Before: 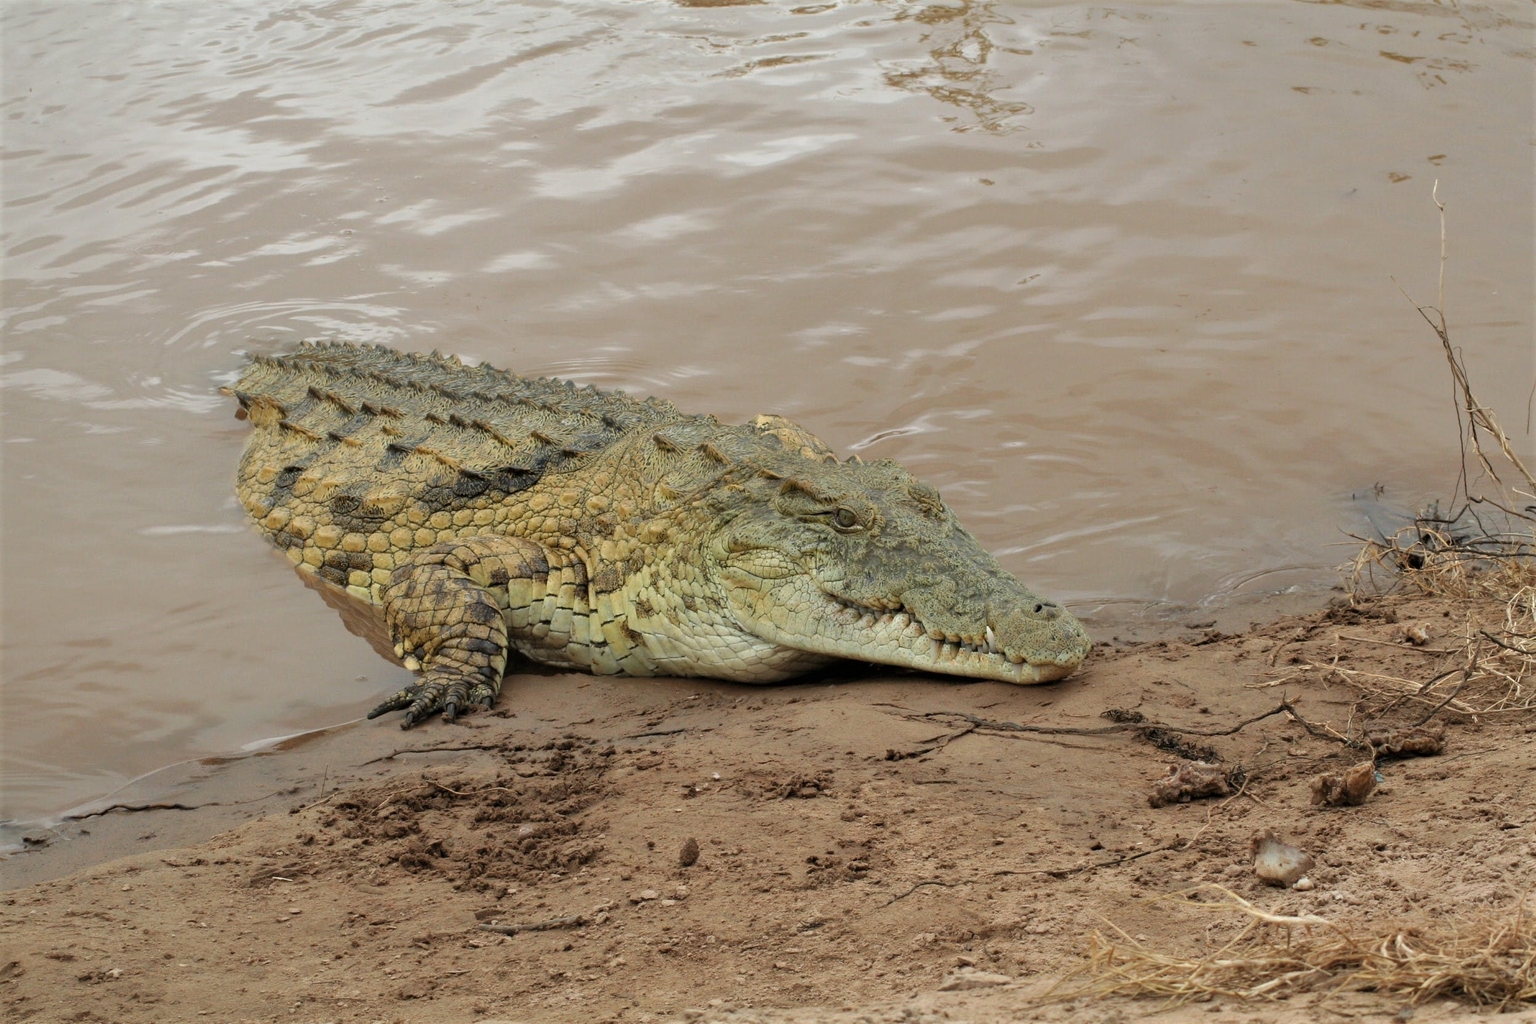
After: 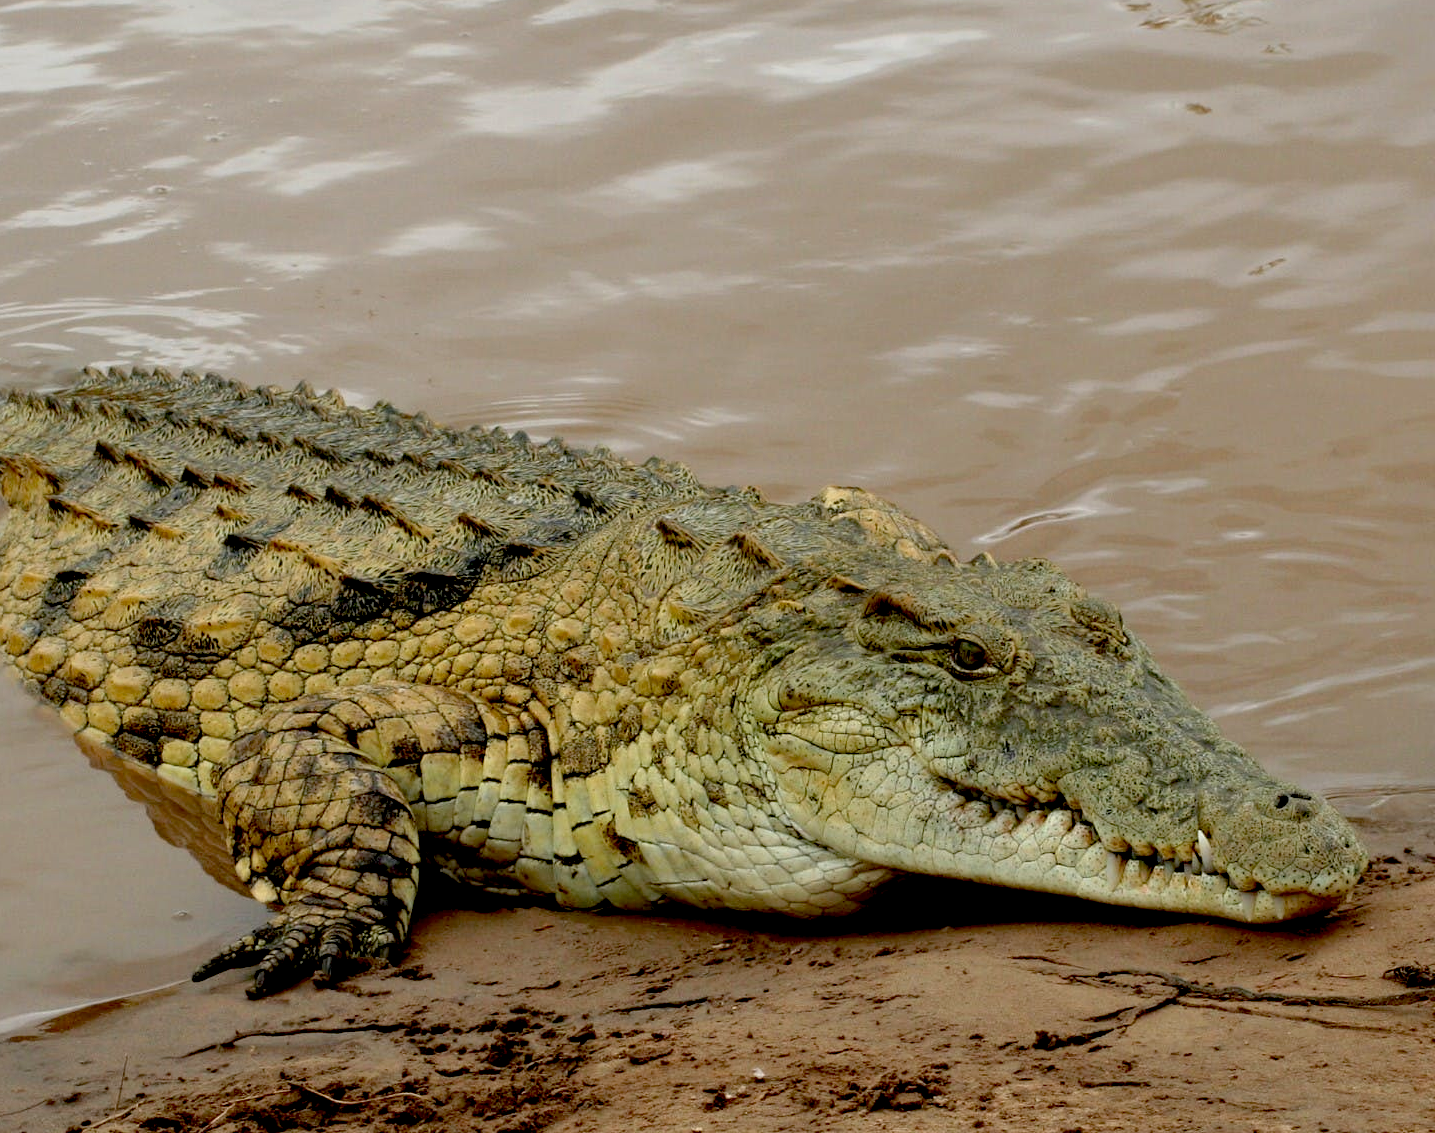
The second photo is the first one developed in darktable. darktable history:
exposure: black level correction 0.047, exposure 0.012 EV, compensate exposure bias true, compensate highlight preservation false
crop: left 16.256%, top 11.259%, right 26.105%, bottom 20.471%
